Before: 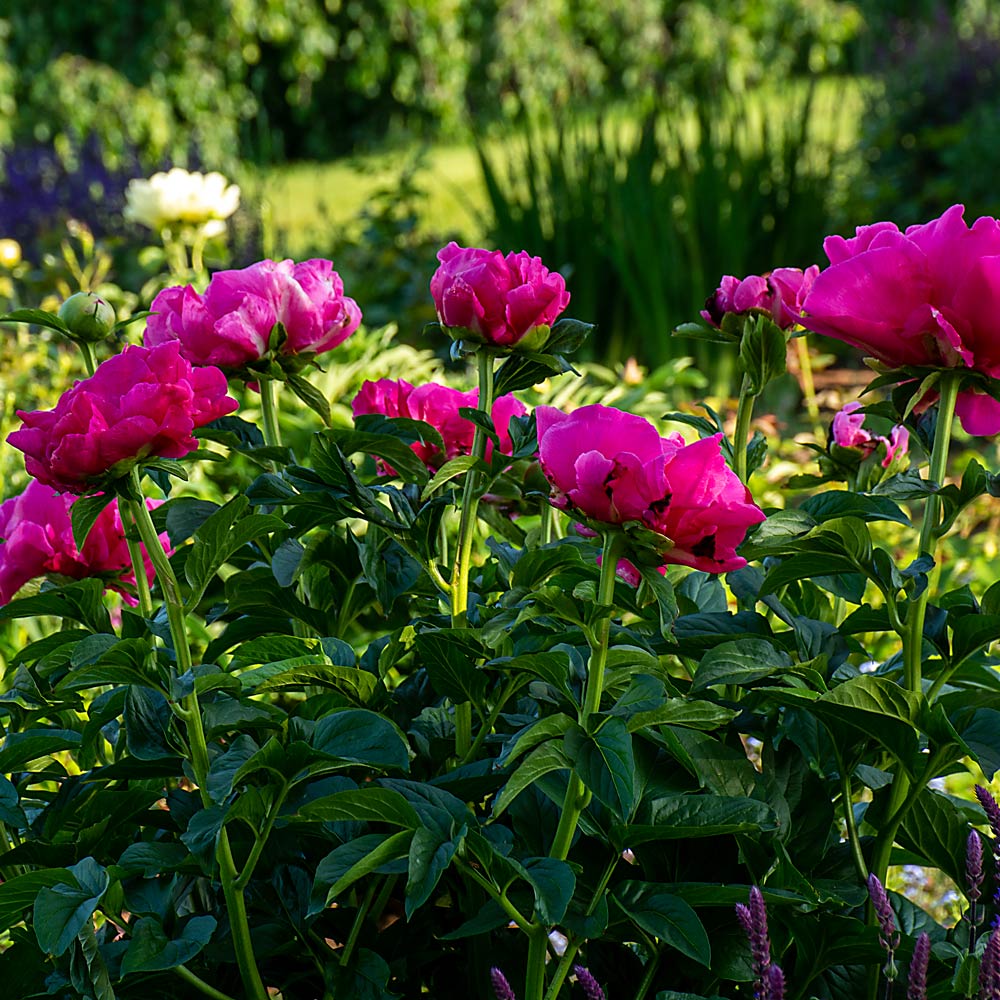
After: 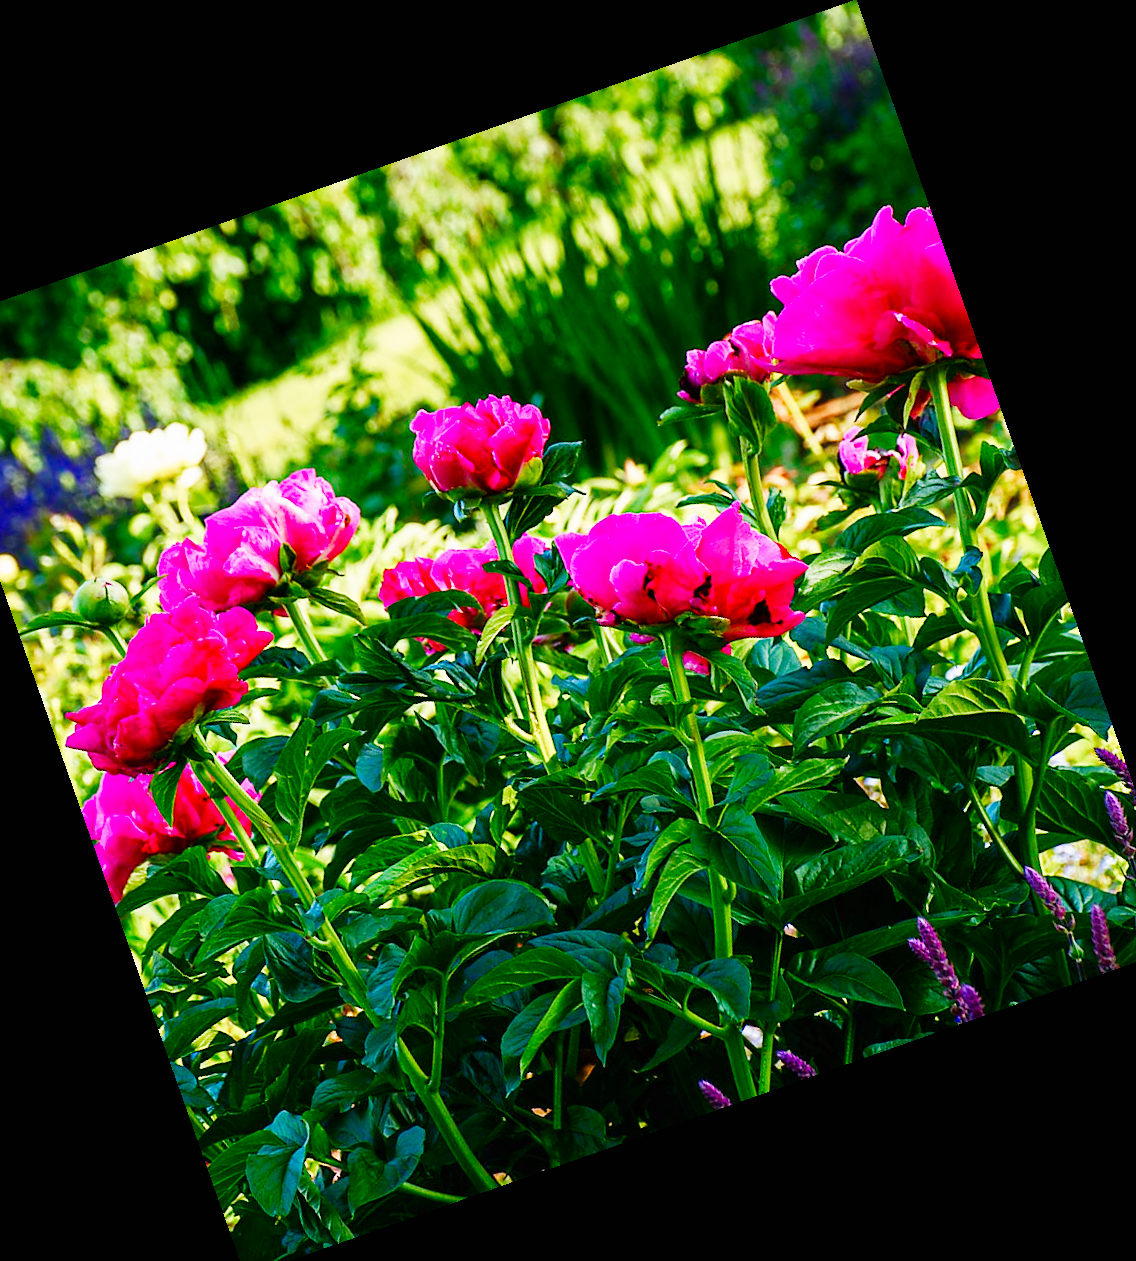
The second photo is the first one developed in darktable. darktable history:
crop and rotate: angle 19.43°, left 6.812%, right 4.125%, bottom 1.087%
base curve: curves: ch0 [(0, 0) (0.007, 0.004) (0.027, 0.03) (0.046, 0.07) (0.207, 0.54) (0.442, 0.872) (0.673, 0.972) (1, 1)], preserve colors none
color balance rgb: shadows lift › chroma 1%, shadows lift › hue 113°, highlights gain › chroma 0.2%, highlights gain › hue 333°, perceptual saturation grading › global saturation 20%, perceptual saturation grading › highlights -50%, perceptual saturation grading › shadows 25%, contrast -20%
